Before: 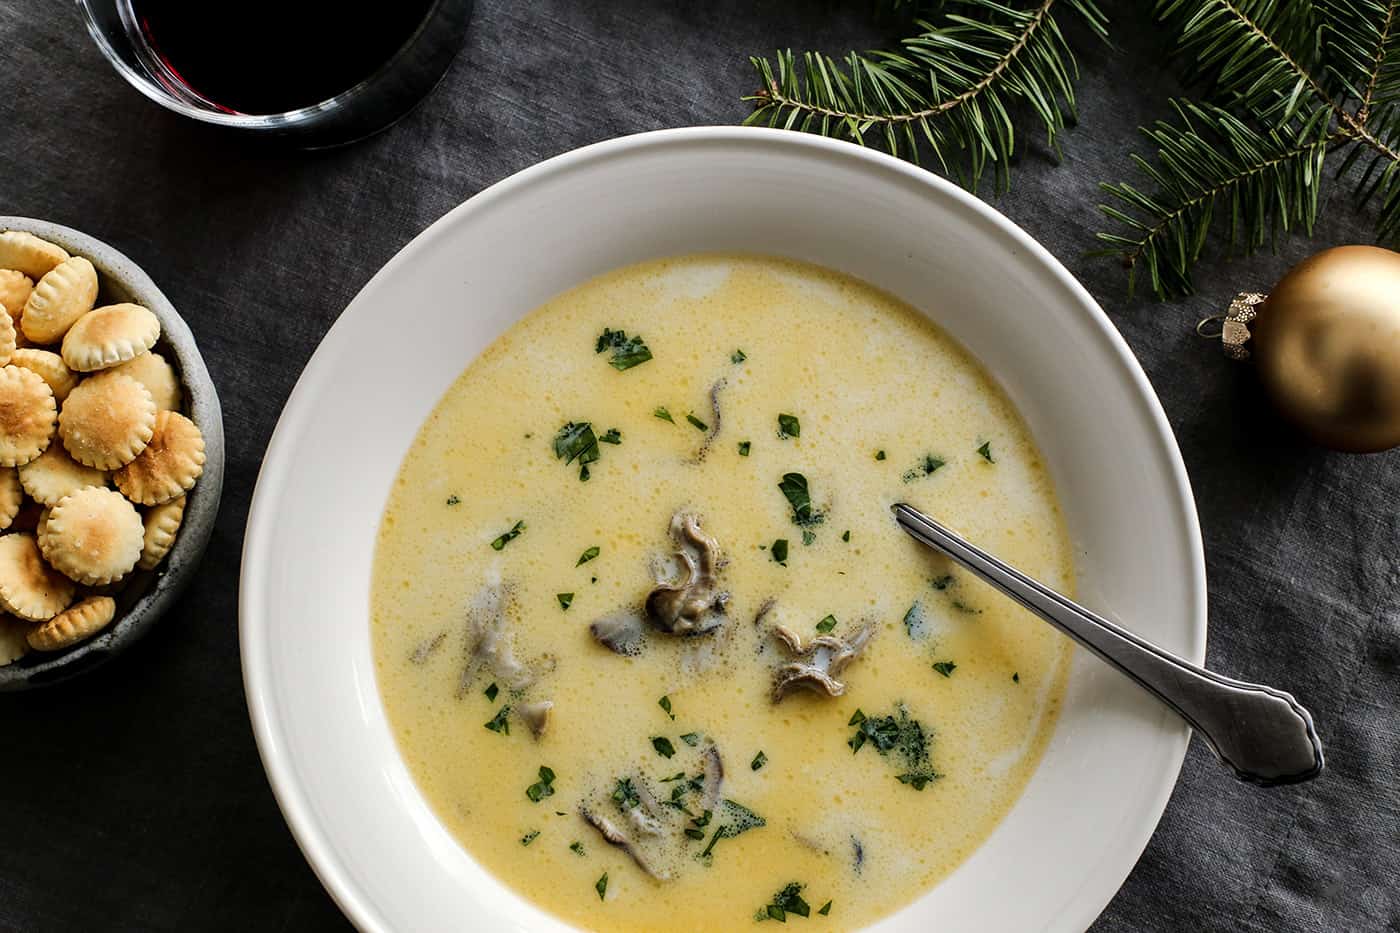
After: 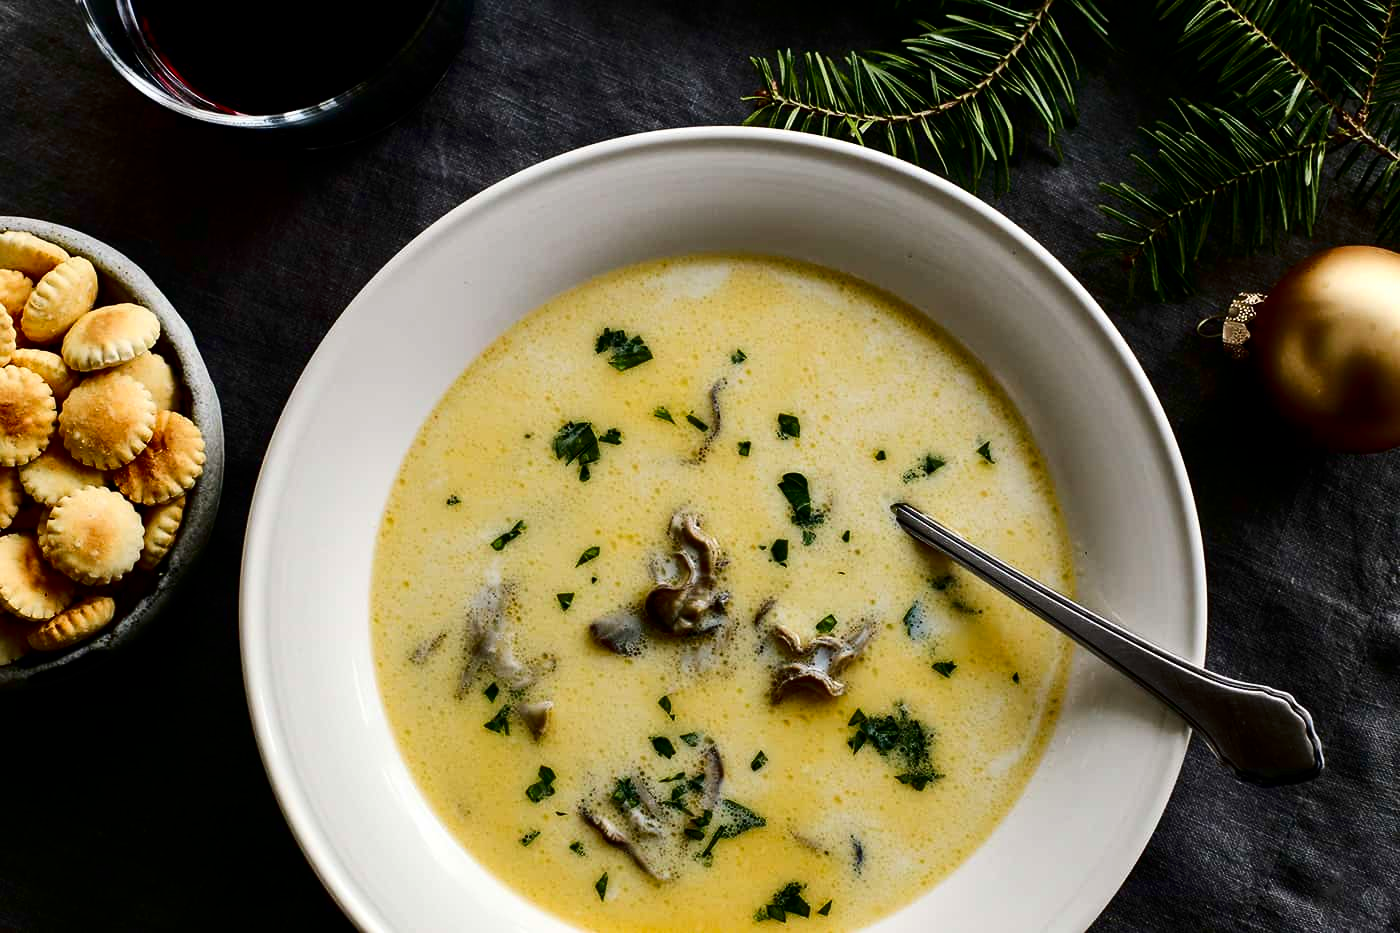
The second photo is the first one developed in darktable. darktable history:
contrast brightness saturation: contrast 0.223, brightness -0.188, saturation 0.243
